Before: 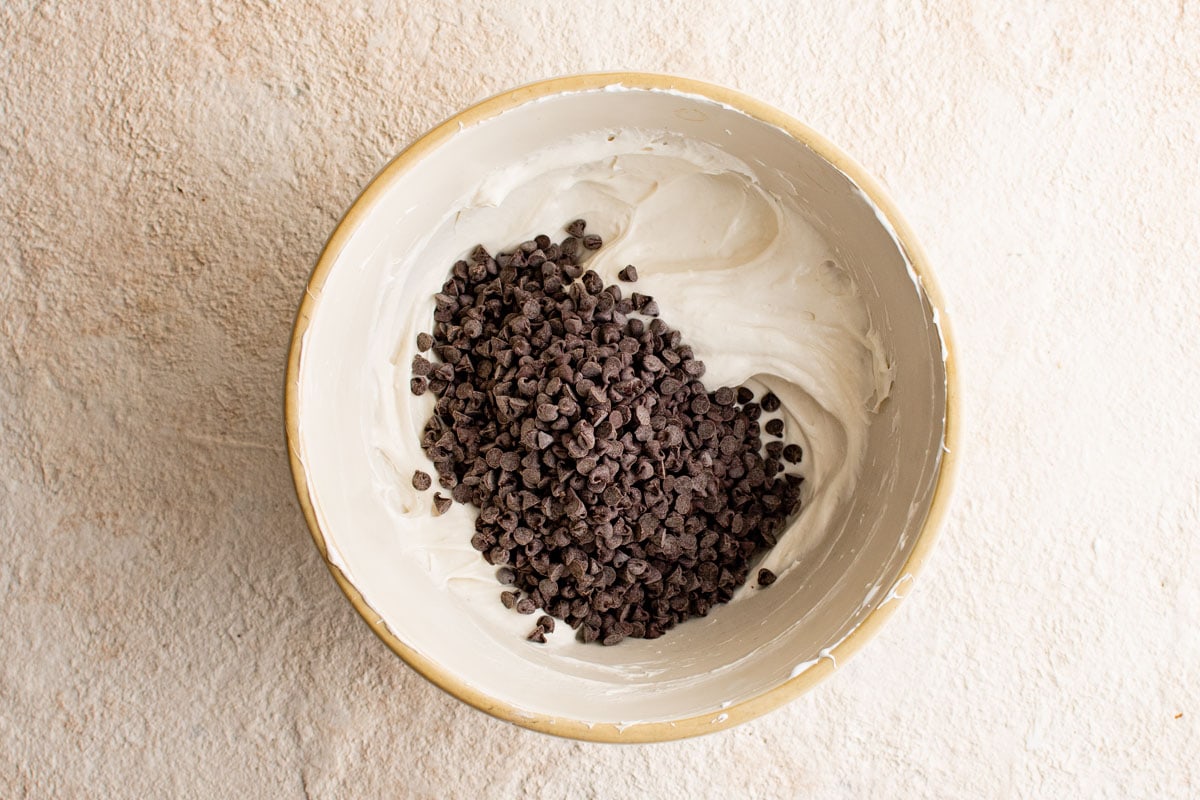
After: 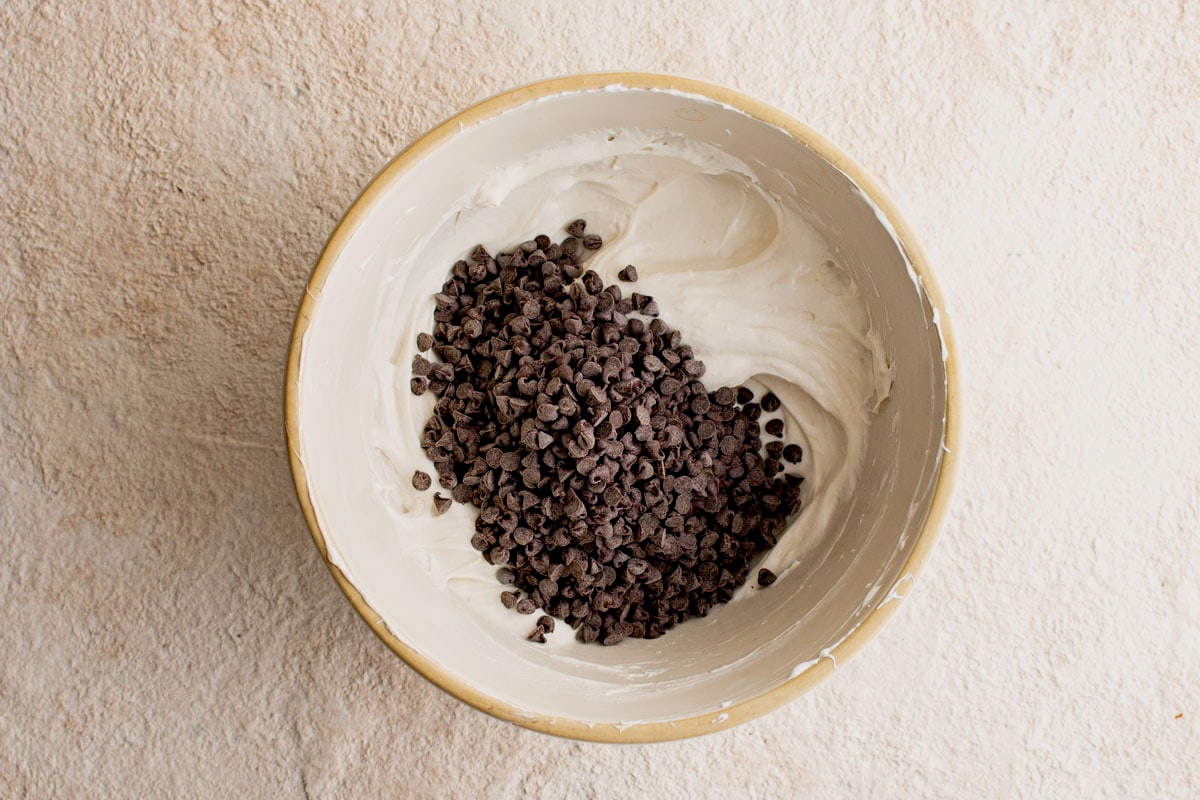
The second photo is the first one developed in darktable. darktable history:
exposure: black level correction 0.006, exposure -0.223 EV, compensate exposure bias true, compensate highlight preservation false
